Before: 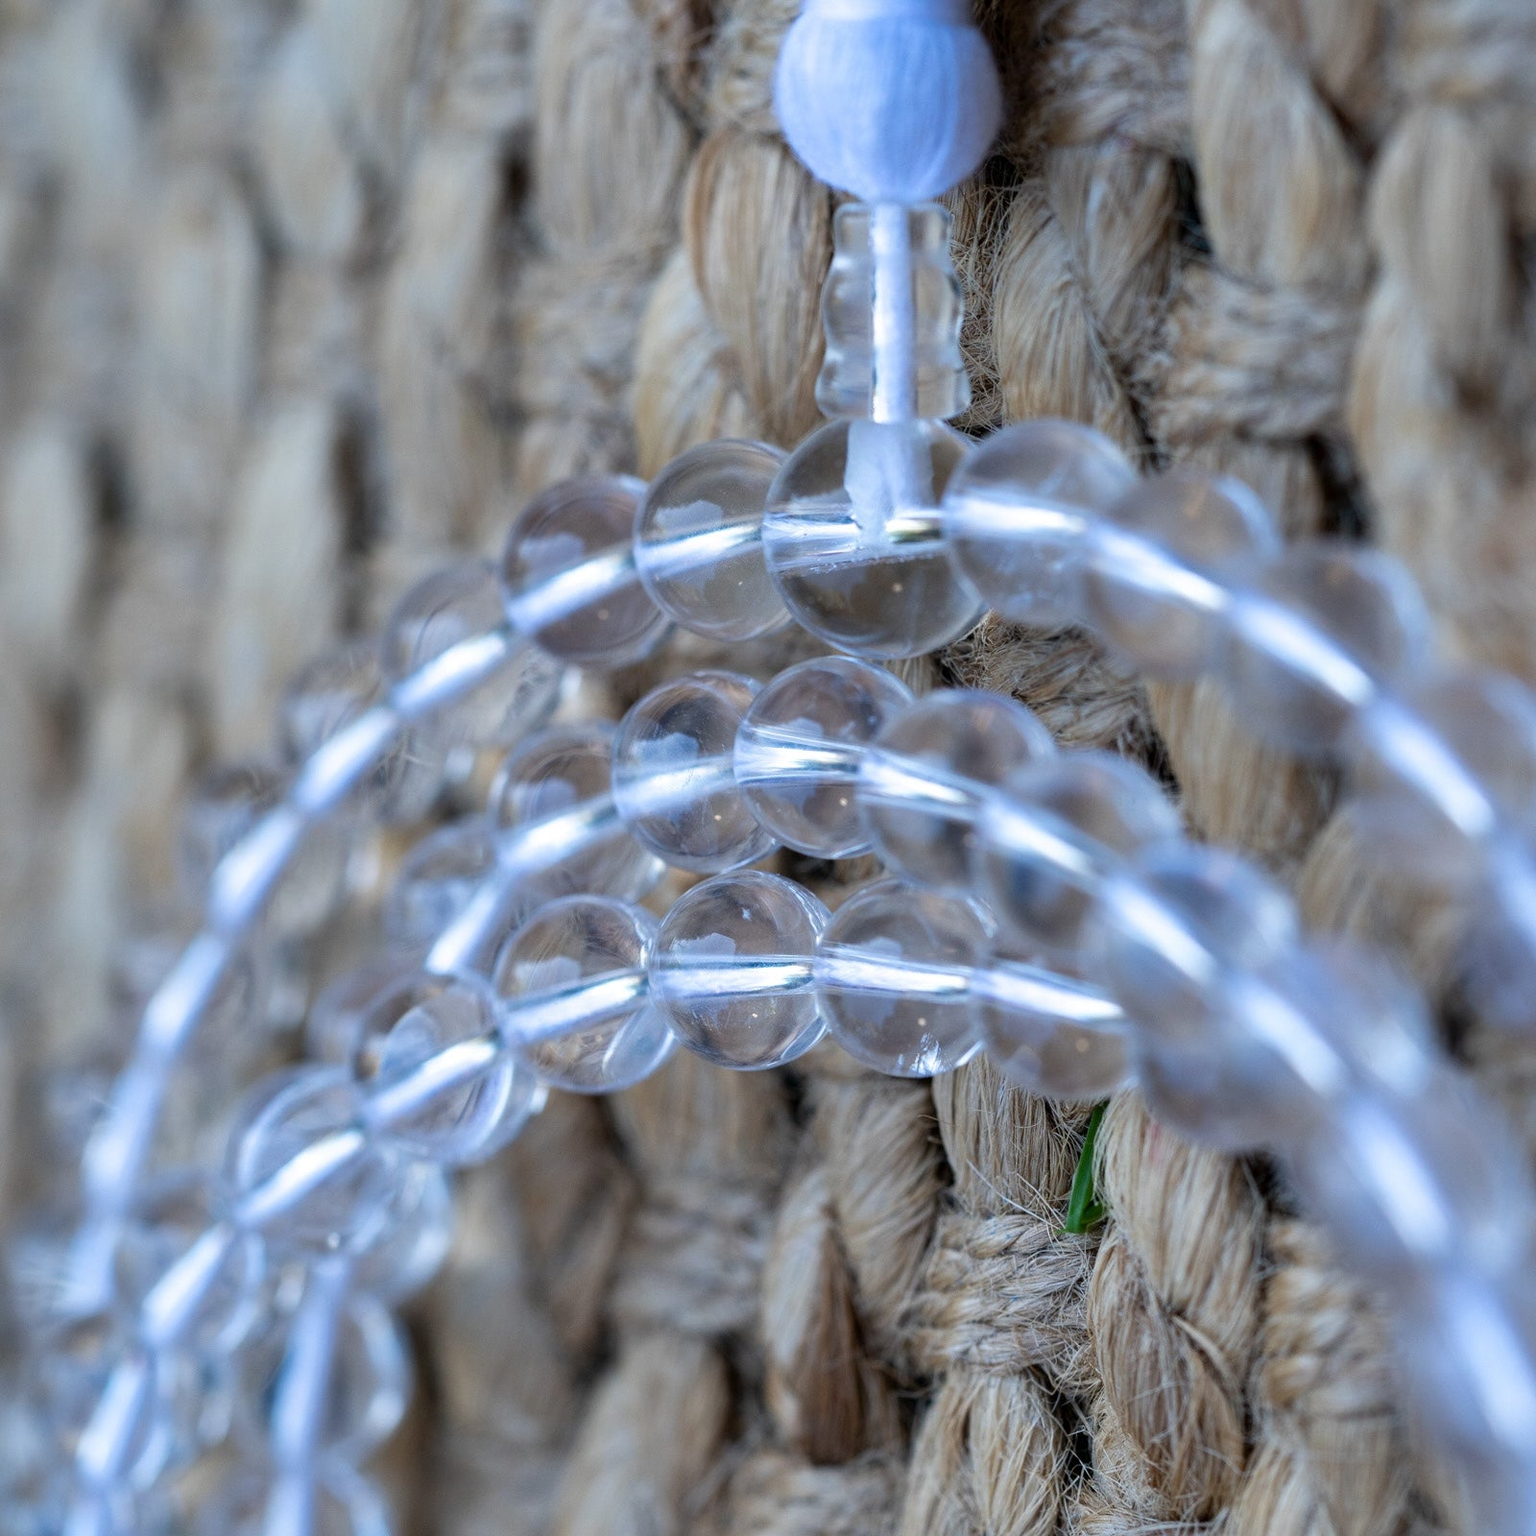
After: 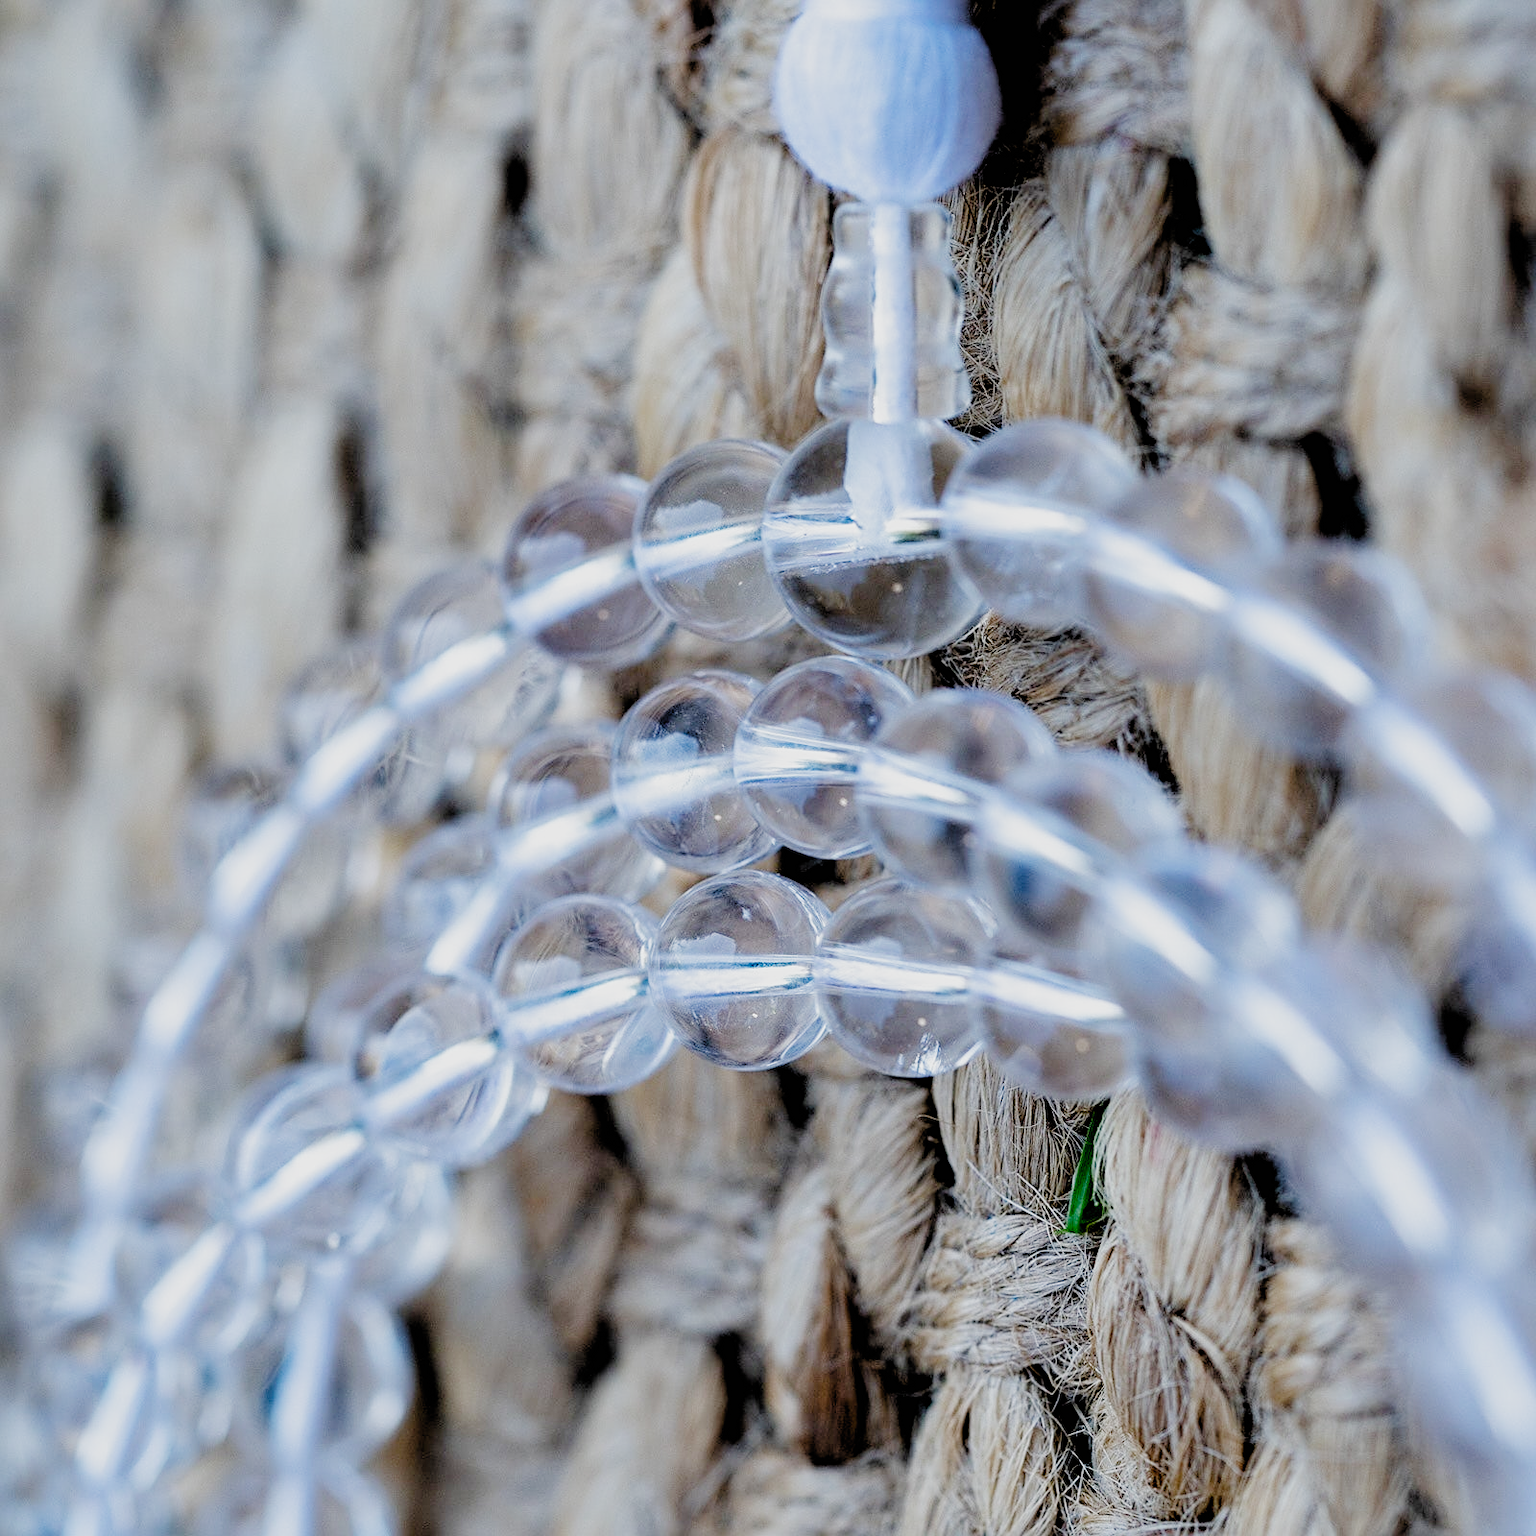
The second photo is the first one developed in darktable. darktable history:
filmic rgb: black relative exposure -2.85 EV, white relative exposure 4.56 EV, hardness 1.77, contrast 1.25, preserve chrominance no, color science v5 (2021)
exposure: exposure 0.507 EV, compensate highlight preservation false
sharpen: on, module defaults
